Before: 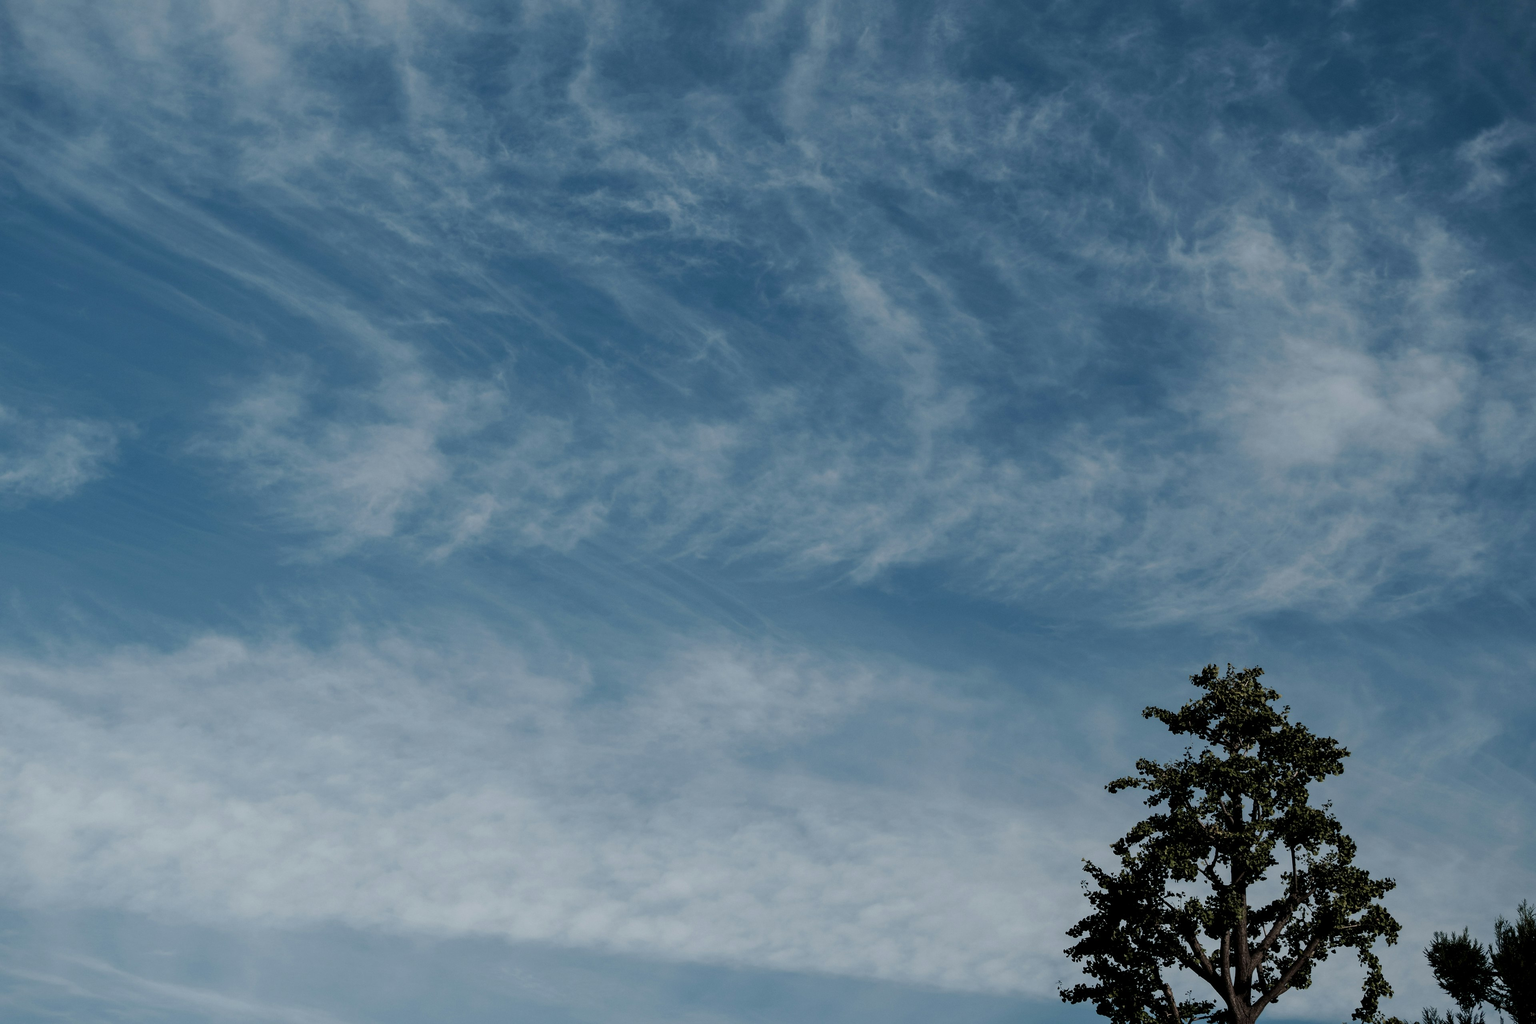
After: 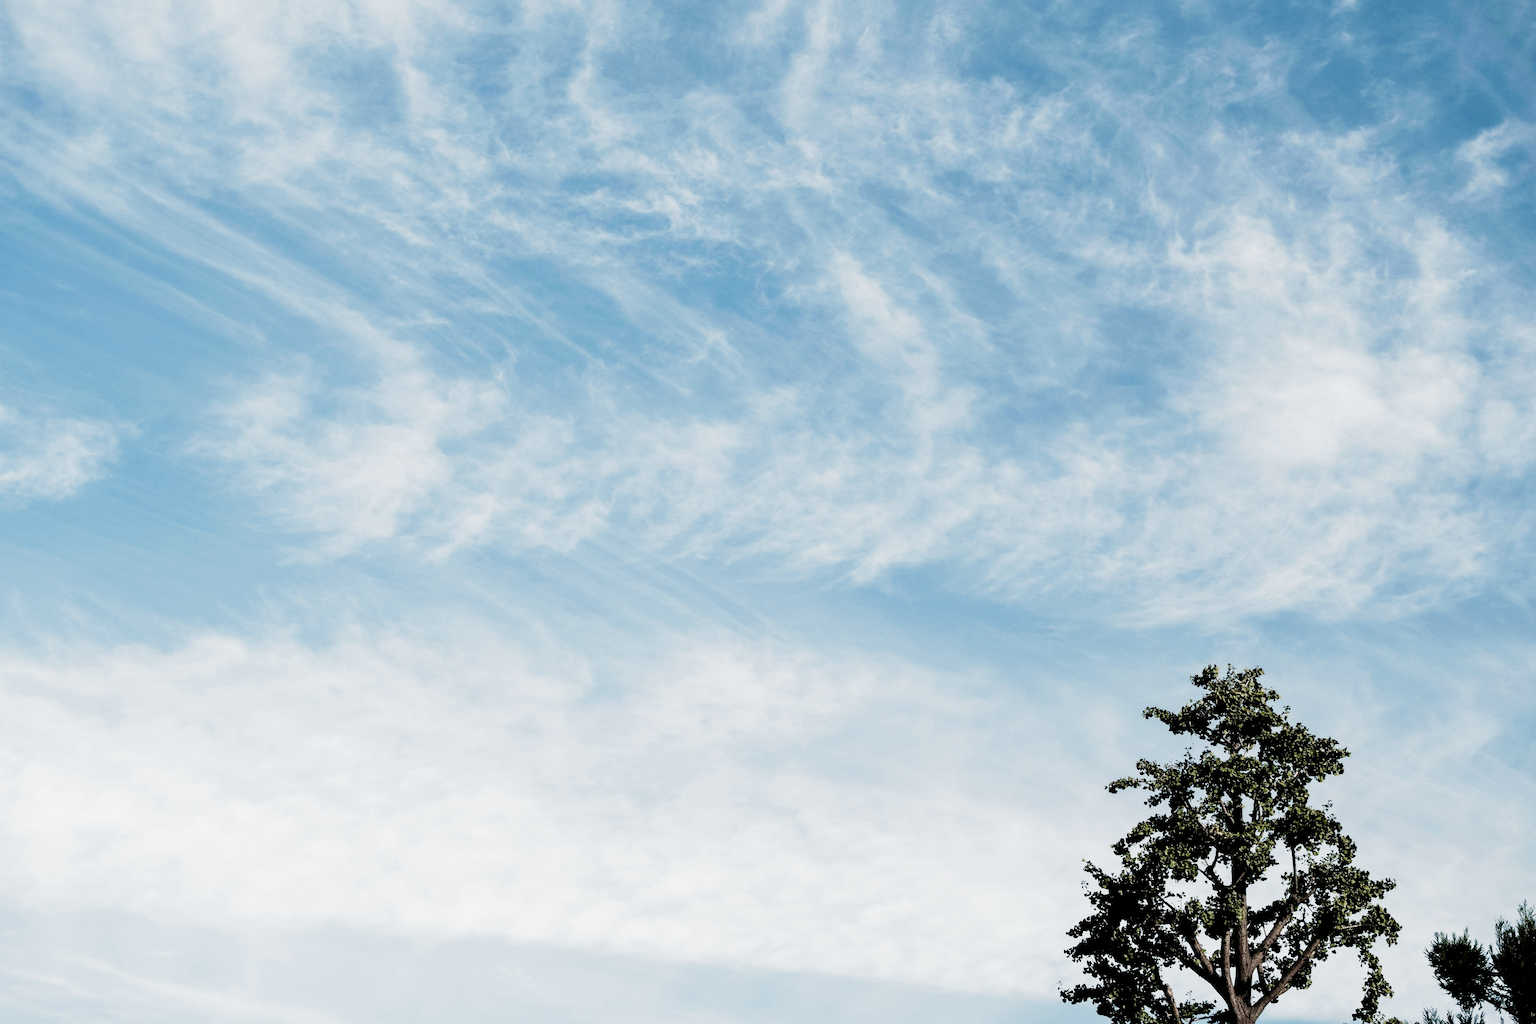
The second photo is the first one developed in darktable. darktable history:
filmic rgb: black relative exposure -7.65 EV, white relative exposure 4.56 EV, hardness 3.61, preserve chrominance no, color science v4 (2020), contrast in shadows soft
exposure: exposure 2.194 EV, compensate exposure bias true, compensate highlight preservation false
